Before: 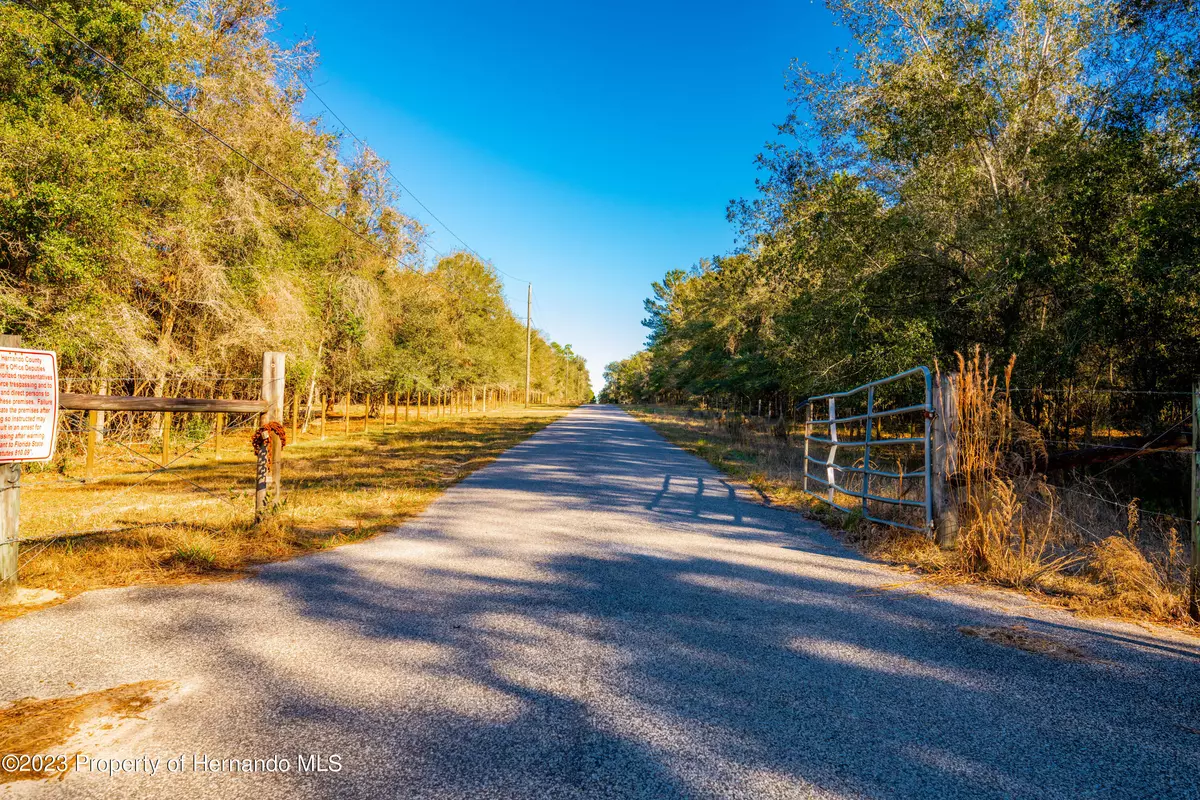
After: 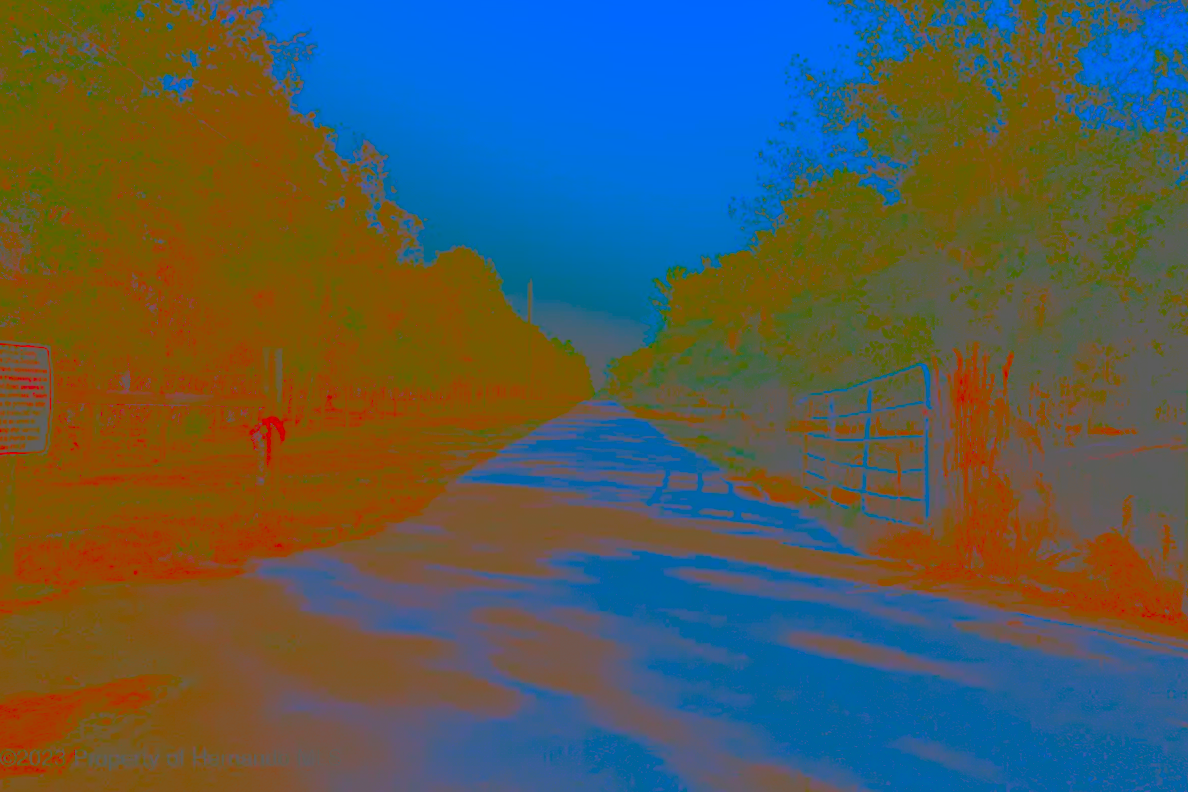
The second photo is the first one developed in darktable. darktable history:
rotate and perspective: rotation 0.174°, lens shift (vertical) 0.013, lens shift (horizontal) 0.019, shear 0.001, automatic cropping original format, crop left 0.007, crop right 0.991, crop top 0.016, crop bottom 0.997
contrast brightness saturation: contrast -0.99, brightness -0.17, saturation 0.75
